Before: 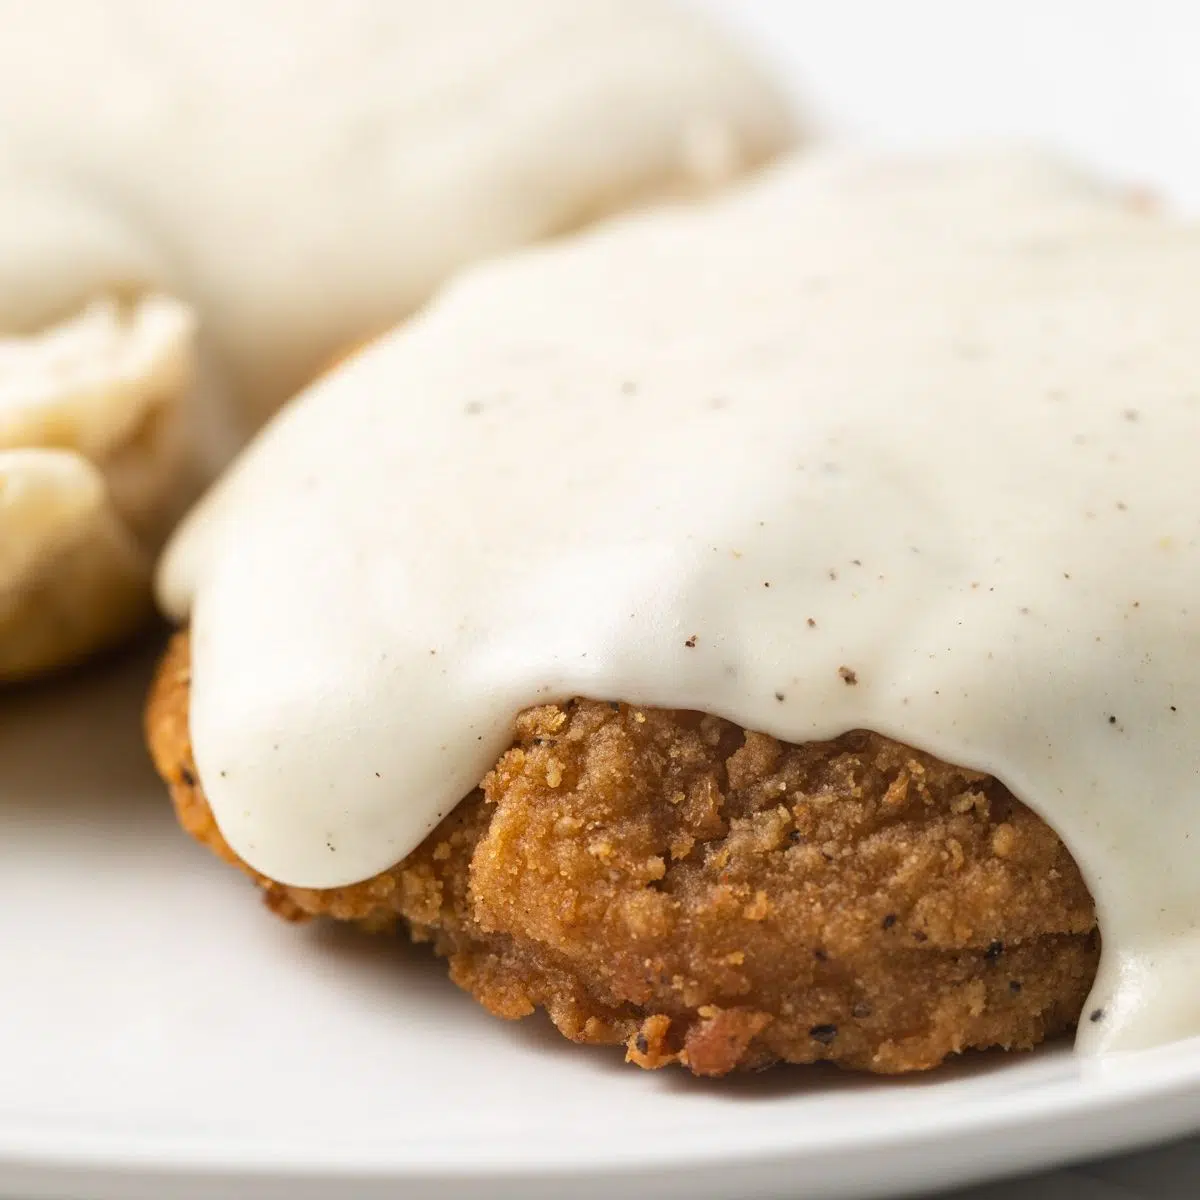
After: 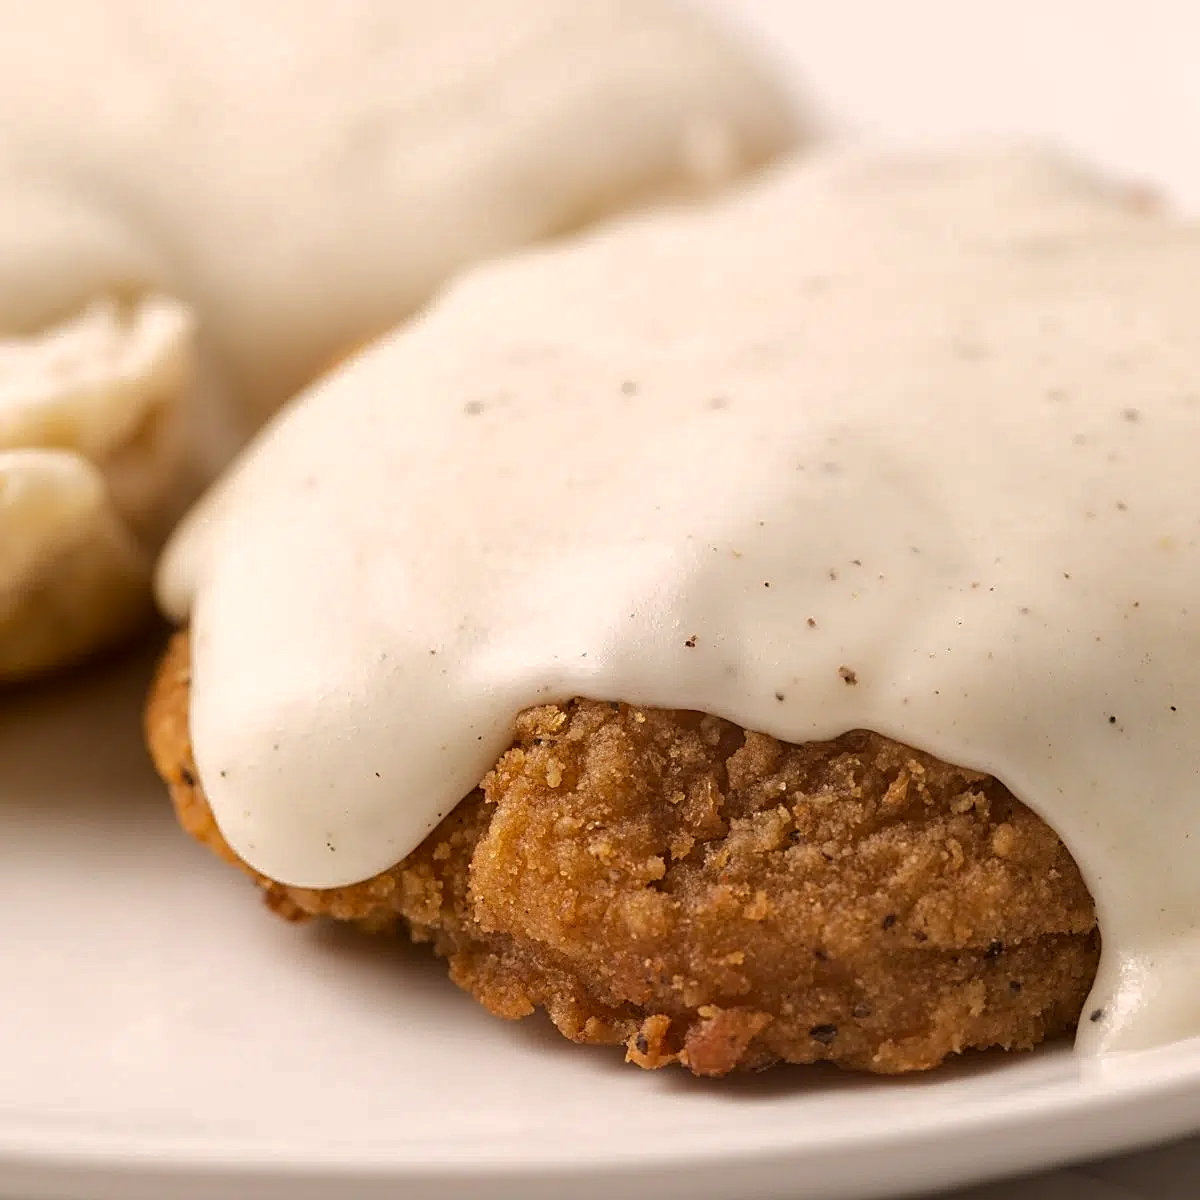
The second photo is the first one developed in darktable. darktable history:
rgb curve: curves: ch0 [(0, 0) (0.175, 0.154) (0.785, 0.663) (1, 1)]
color correction: highlights a* 6.27, highlights b* 8.19, shadows a* 5.94, shadows b* 7.23, saturation 0.9
sharpen: on, module defaults
